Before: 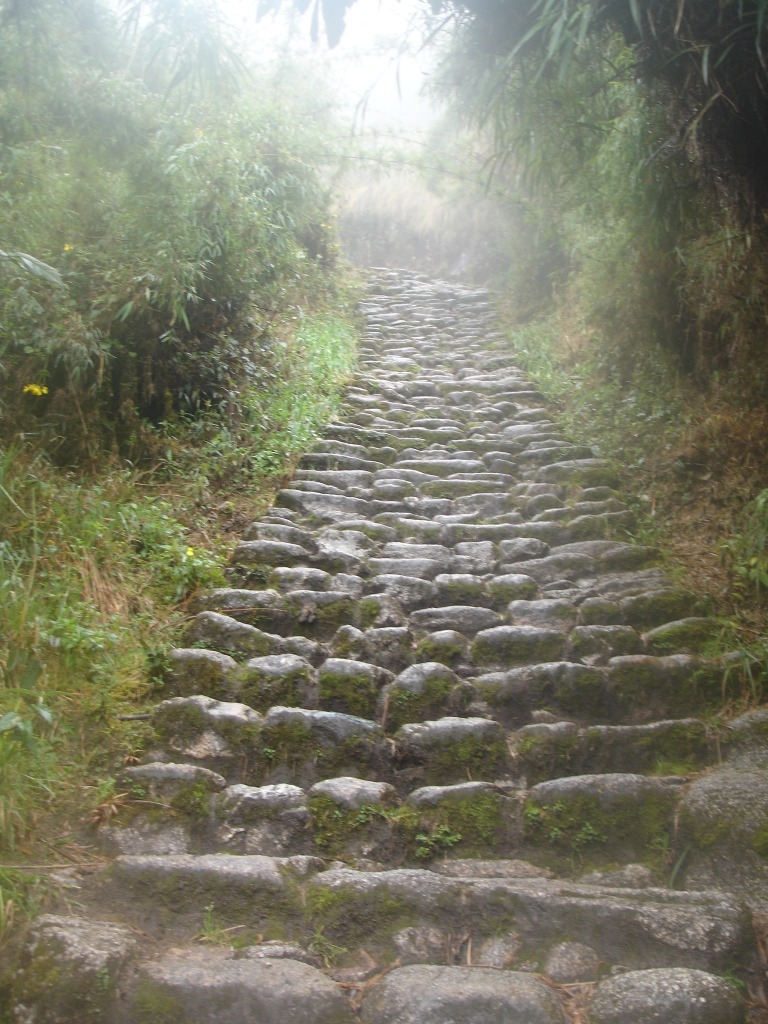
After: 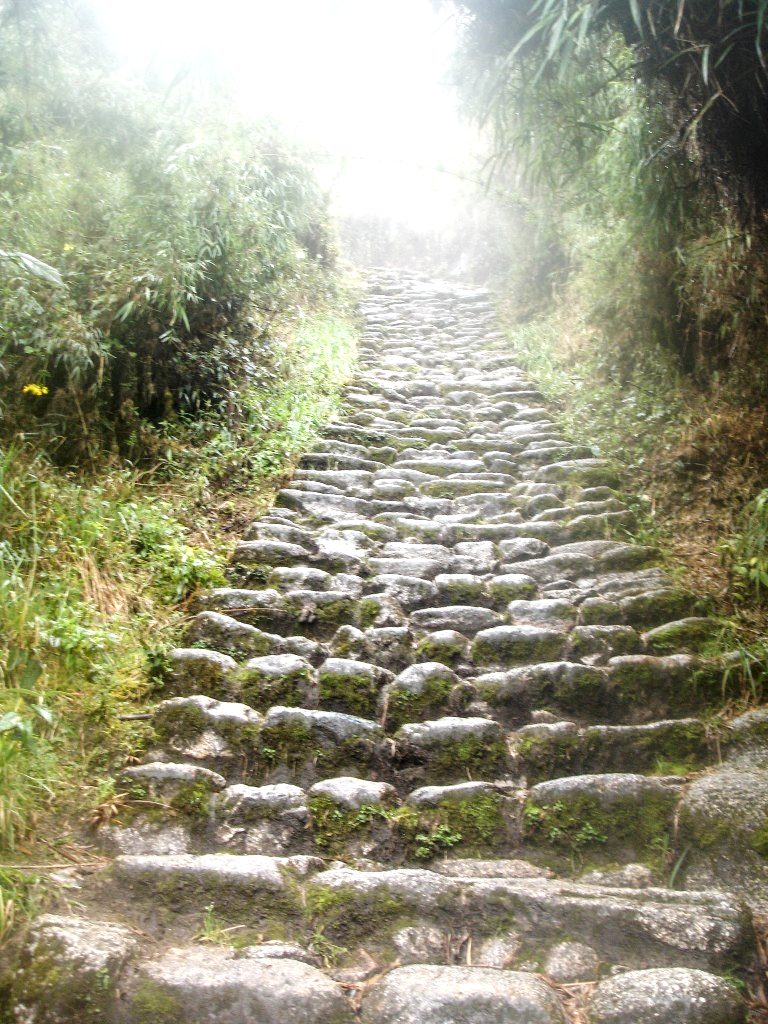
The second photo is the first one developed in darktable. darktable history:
tone curve: curves: ch0 [(0, 0) (0.003, 0.011) (0.011, 0.02) (0.025, 0.032) (0.044, 0.046) (0.069, 0.071) (0.1, 0.107) (0.136, 0.144) (0.177, 0.189) (0.224, 0.244) (0.277, 0.309) (0.335, 0.398) (0.399, 0.477) (0.468, 0.583) (0.543, 0.675) (0.623, 0.772) (0.709, 0.855) (0.801, 0.926) (0.898, 0.979) (1, 1)], preserve colors none
local contrast: highlights 60%, shadows 60%, detail 160%
